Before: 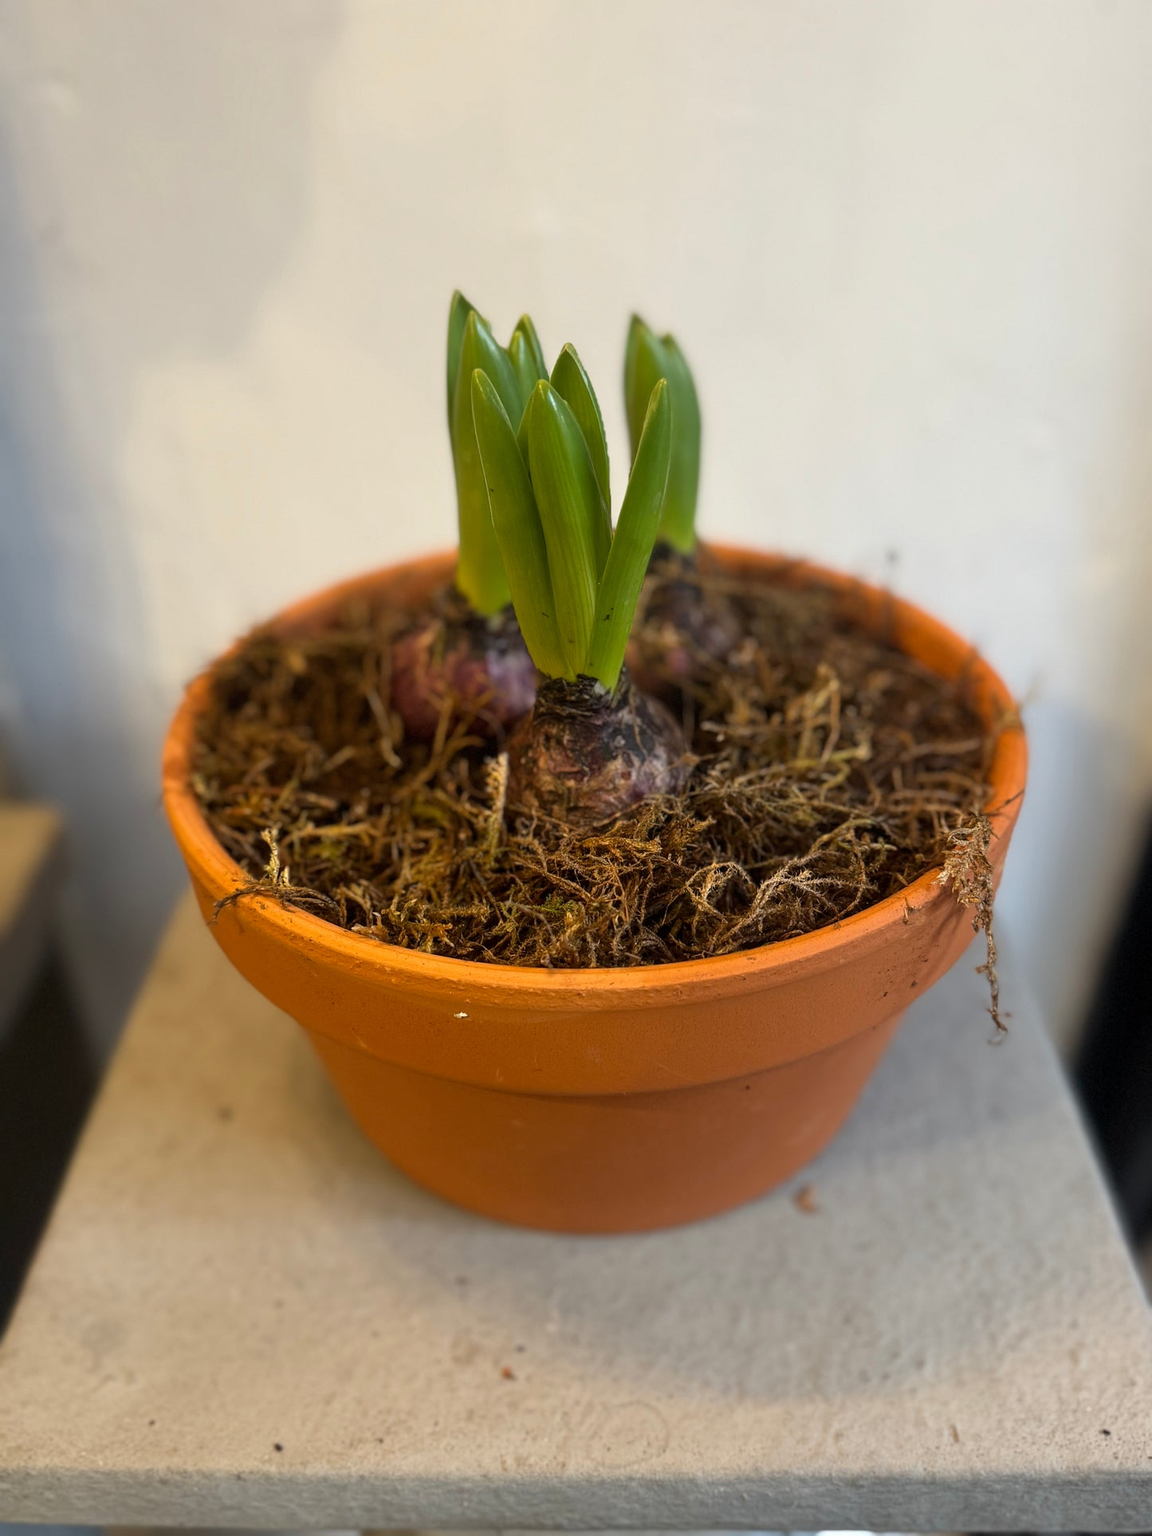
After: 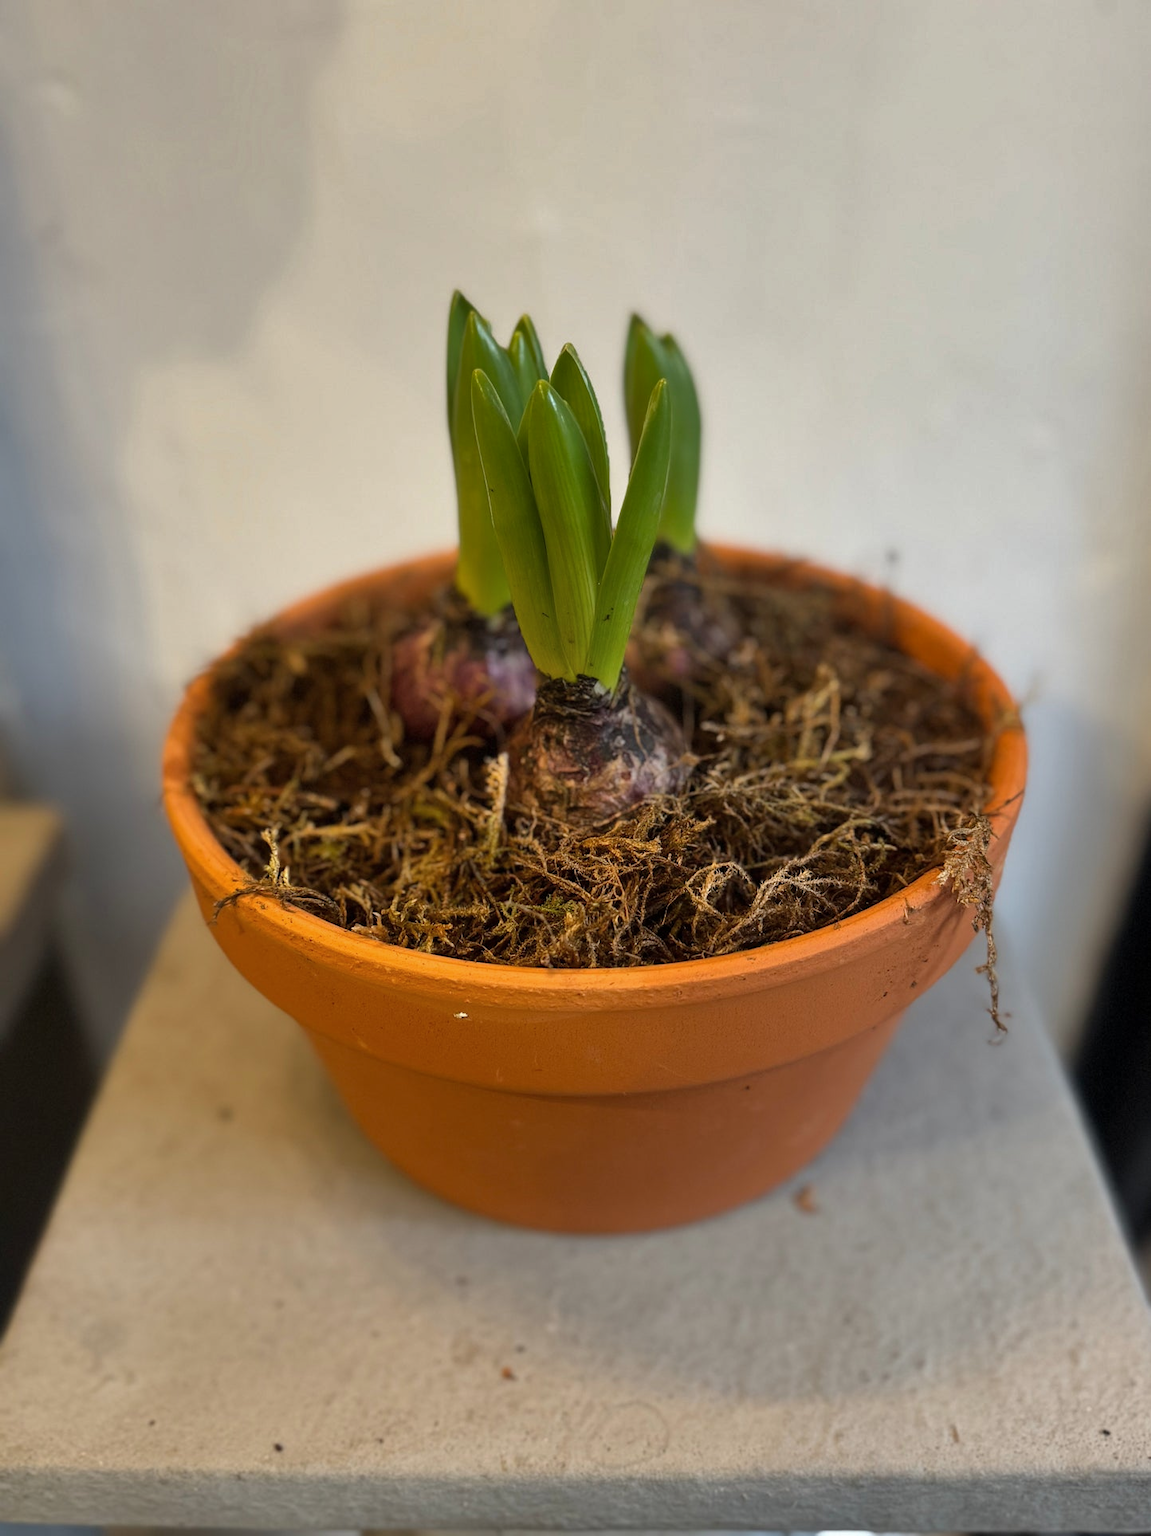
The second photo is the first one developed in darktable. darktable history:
base curve: curves: ch0 [(0, 0) (0.74, 0.67) (1, 1)]
shadows and highlights: radius 133.83, soften with gaussian
